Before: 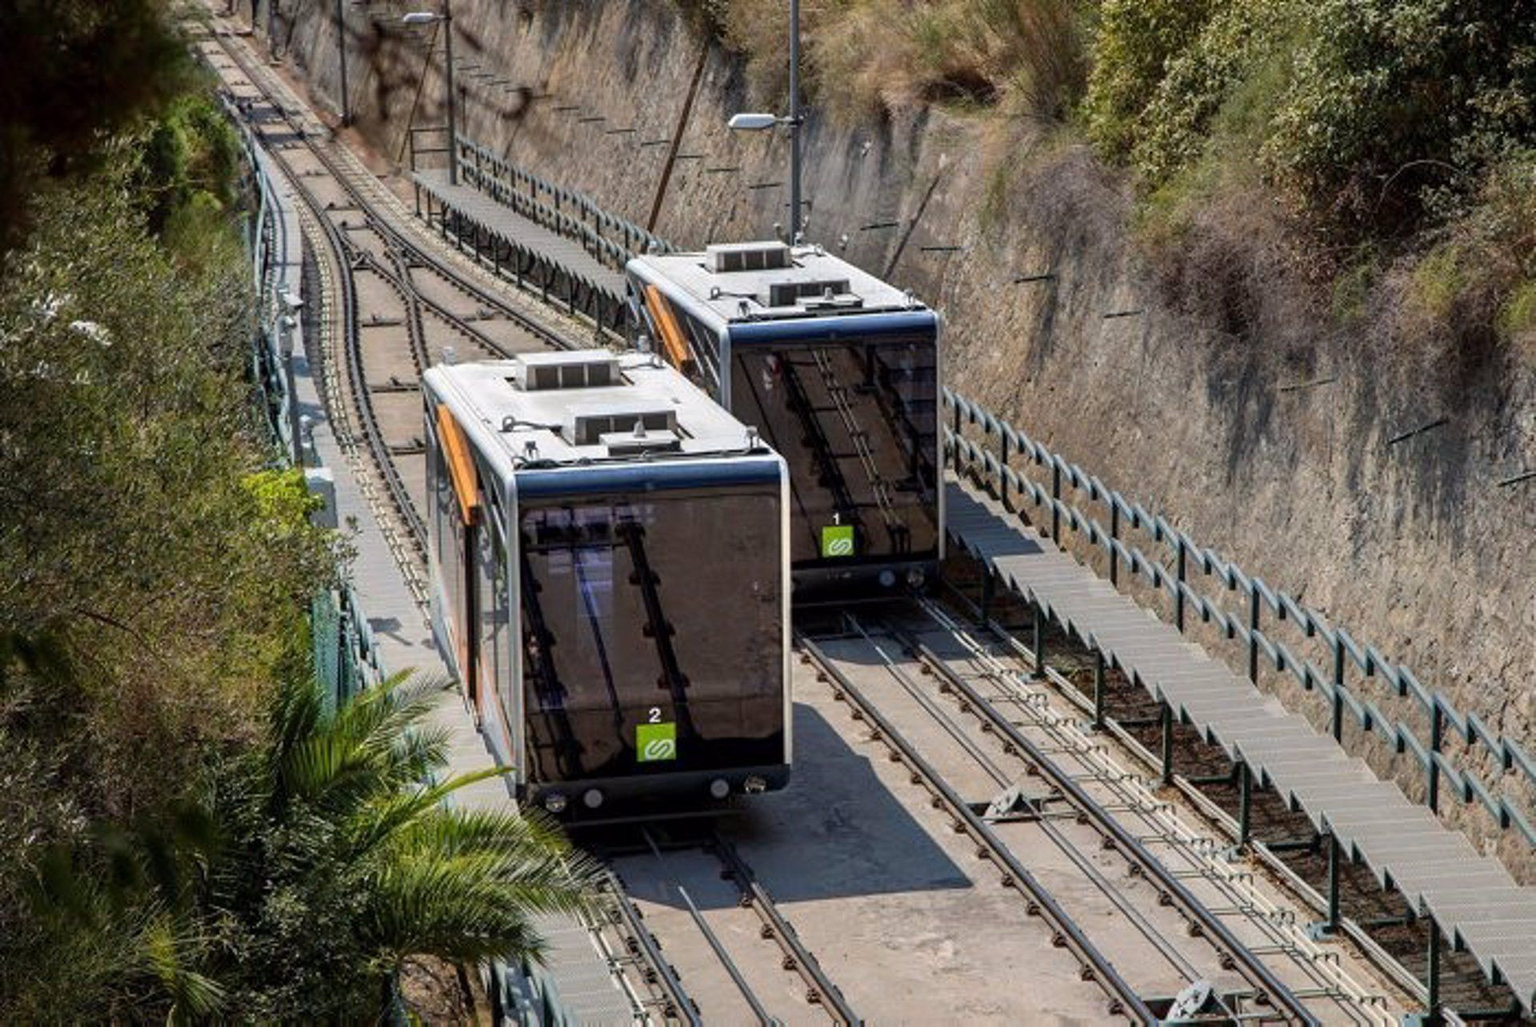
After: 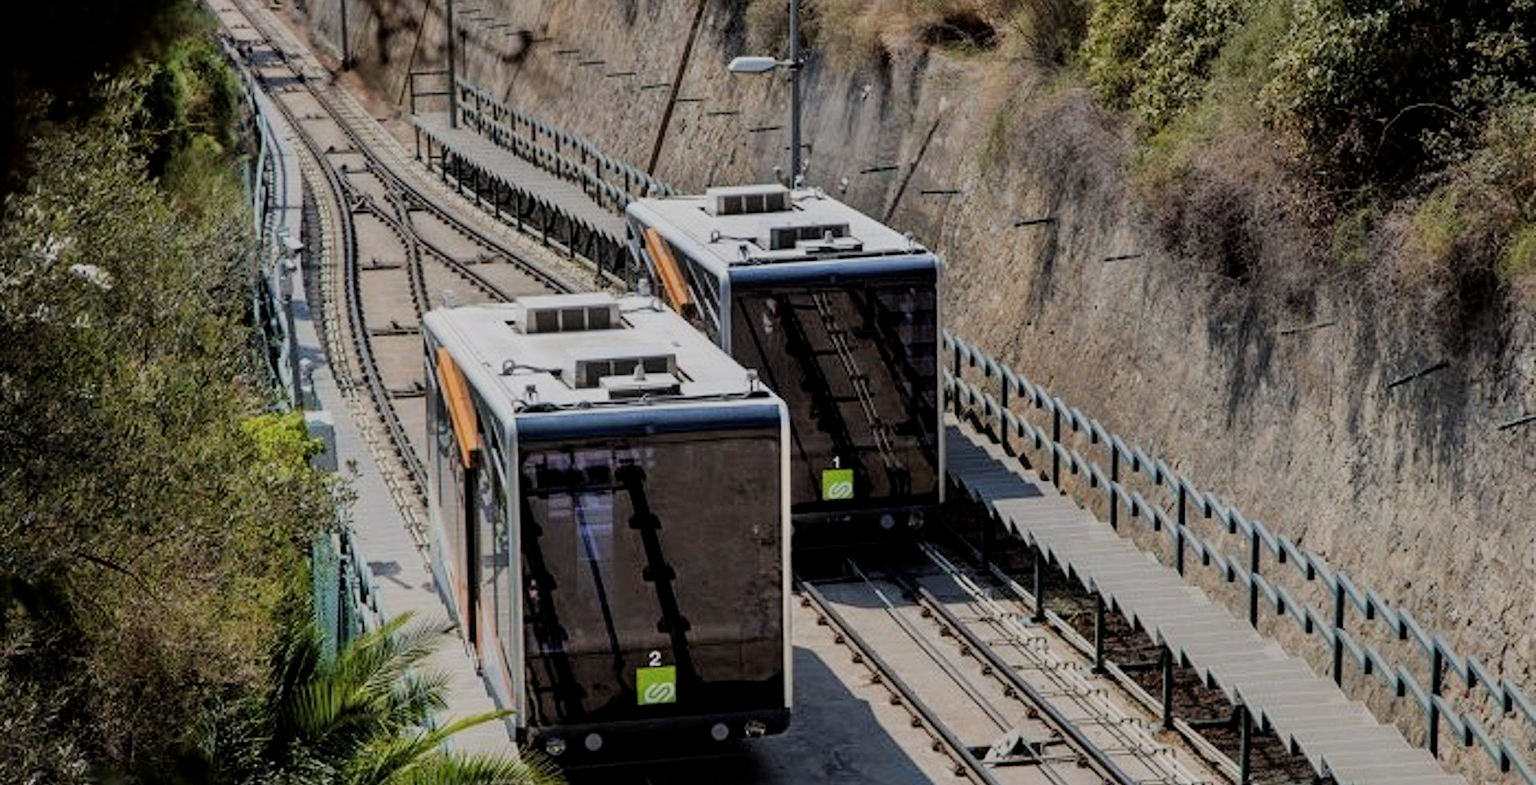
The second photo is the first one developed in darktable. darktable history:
crop: top 5.573%, bottom 17.877%
local contrast: mode bilateral grid, contrast 16, coarseness 37, detail 104%, midtone range 0.2
filmic rgb: black relative exposure -6.9 EV, white relative exposure 5.59 EV, threshold 3.03 EV, hardness 2.86, iterations of high-quality reconstruction 0, enable highlight reconstruction true
exposure: compensate highlight preservation false
contrast brightness saturation: saturation -0.062
